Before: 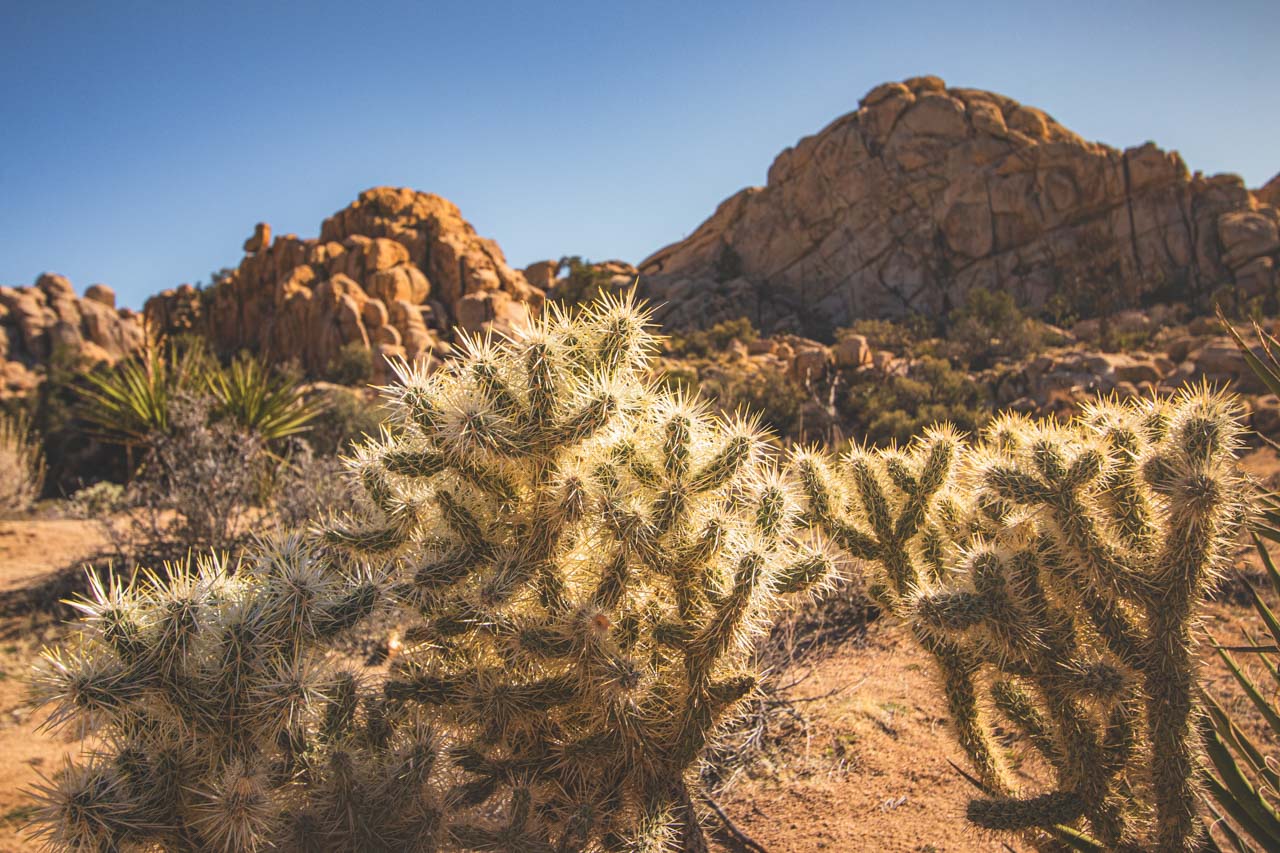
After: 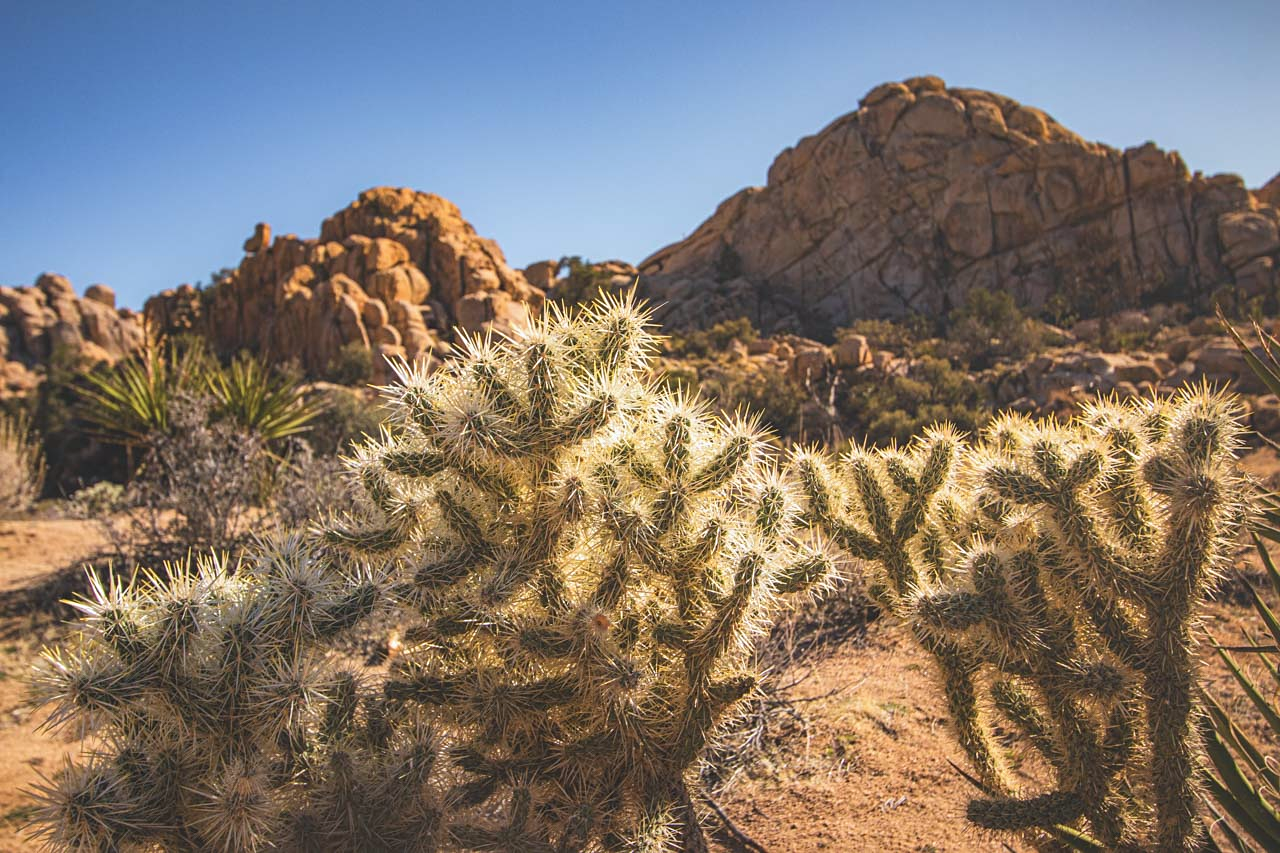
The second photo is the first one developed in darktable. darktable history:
sharpen: amount 0.2
white balance: red 0.98, blue 1.034
